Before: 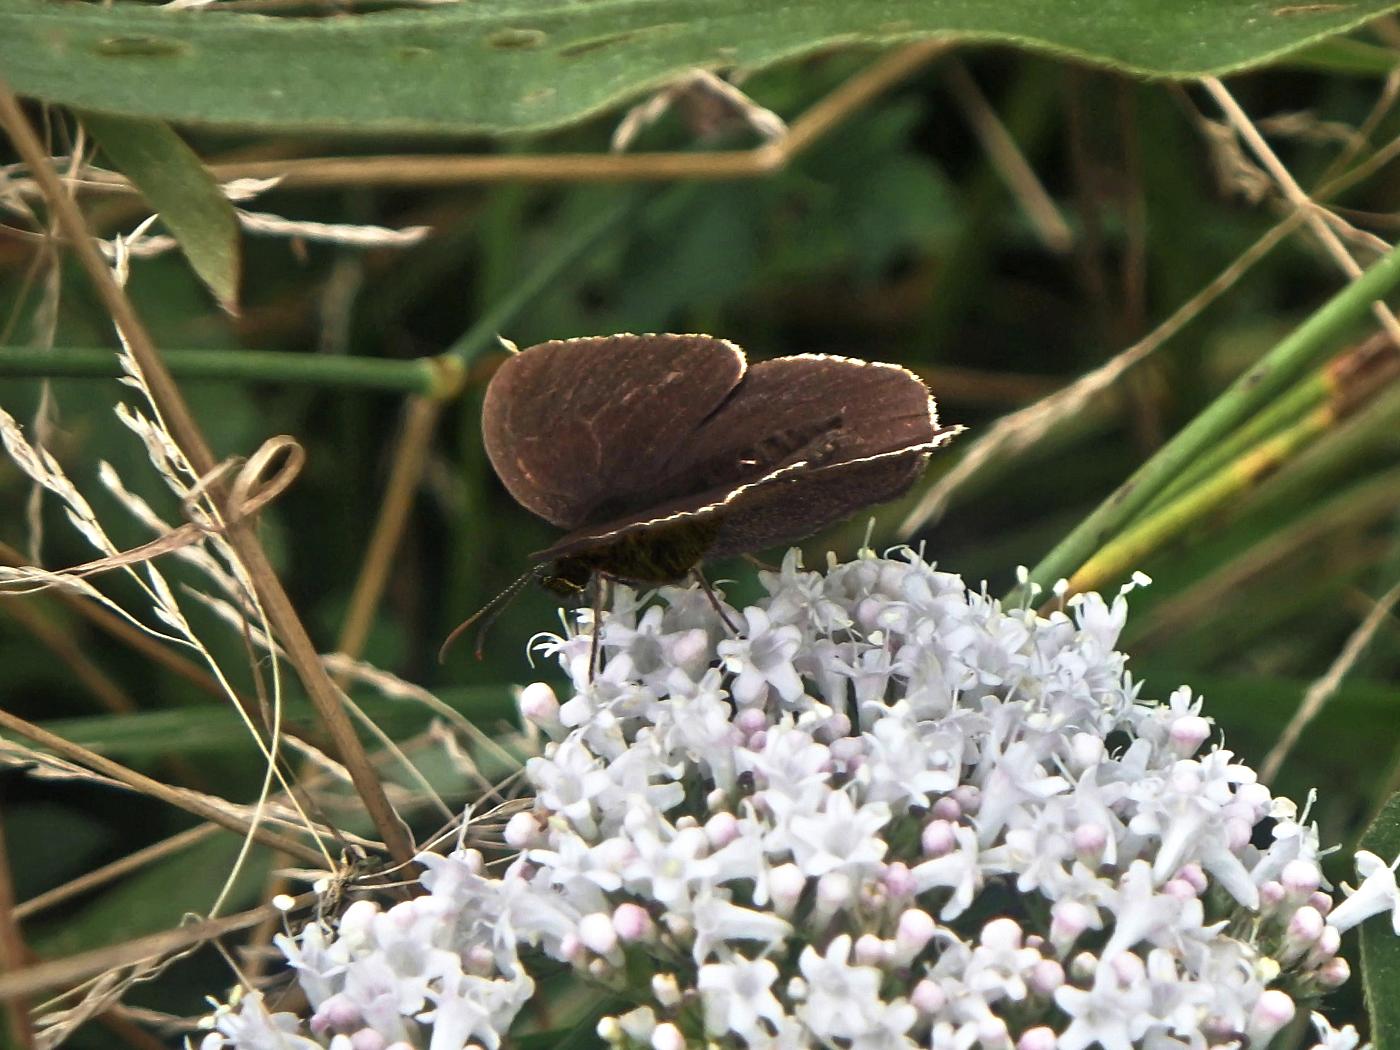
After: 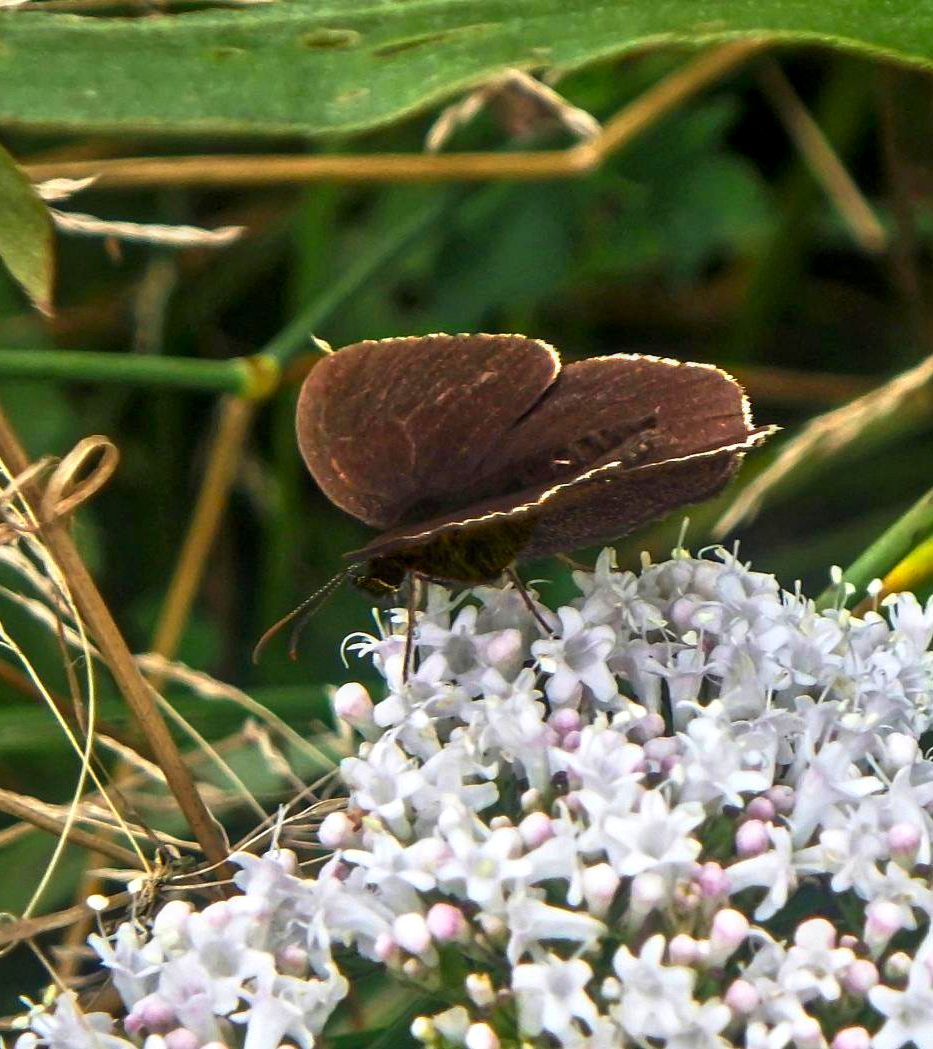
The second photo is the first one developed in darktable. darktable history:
local contrast: on, module defaults
crop and rotate: left 13.346%, right 19.968%
contrast brightness saturation: saturation 0.515
